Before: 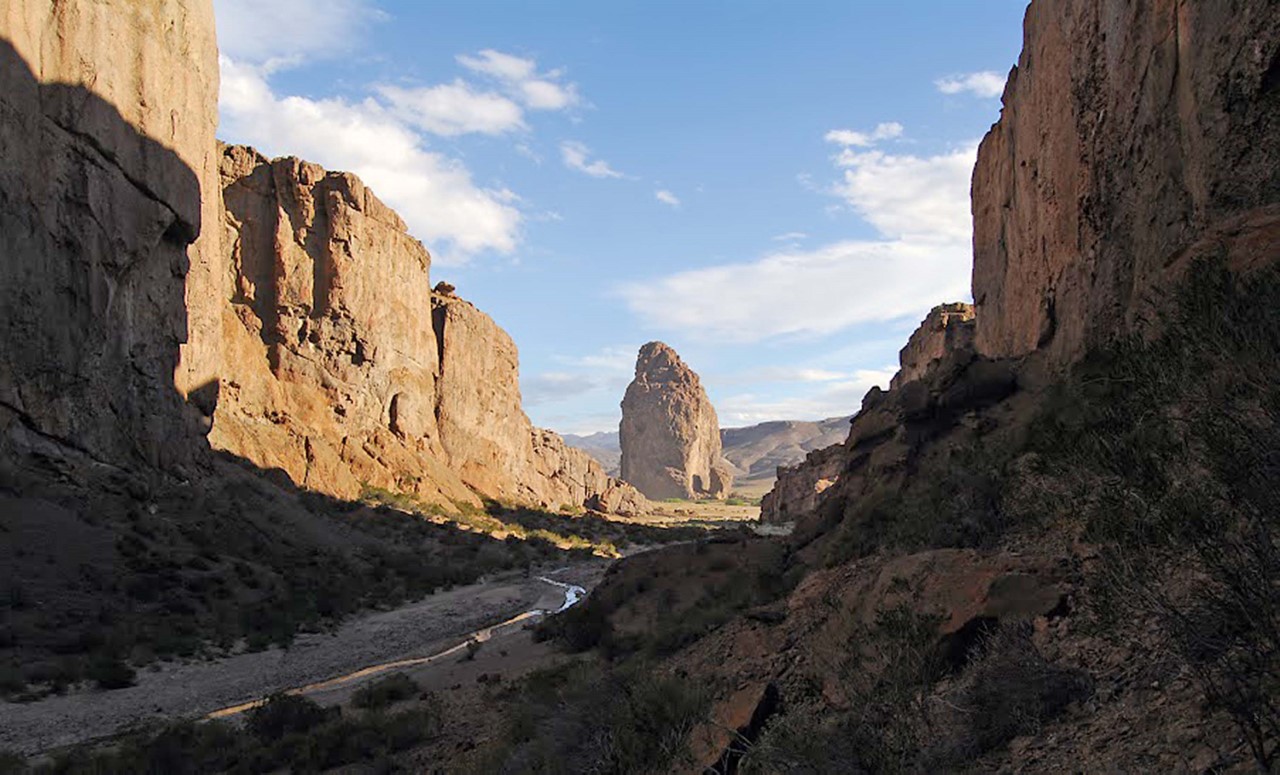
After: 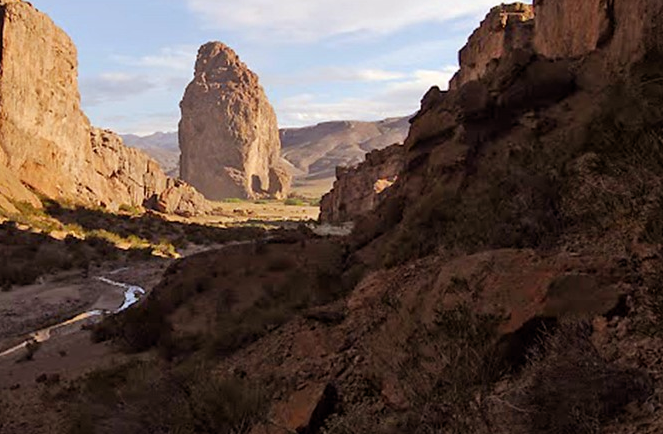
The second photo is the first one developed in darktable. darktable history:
rgb levels: mode RGB, independent channels, levels [[0, 0.5, 1], [0, 0.521, 1], [0, 0.536, 1]]
crop: left 34.479%, top 38.822%, right 13.718%, bottom 5.172%
